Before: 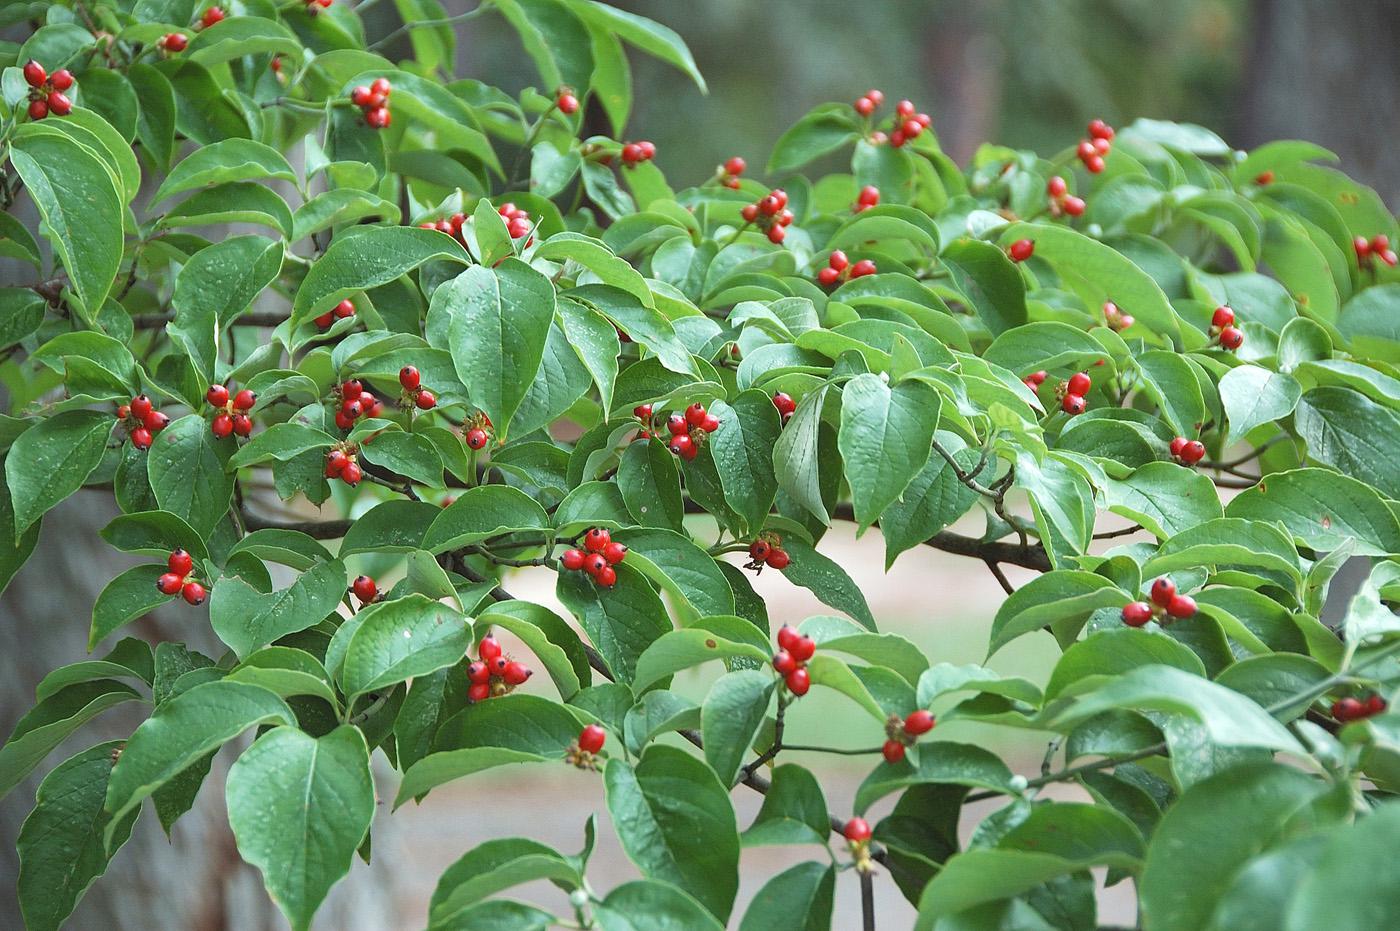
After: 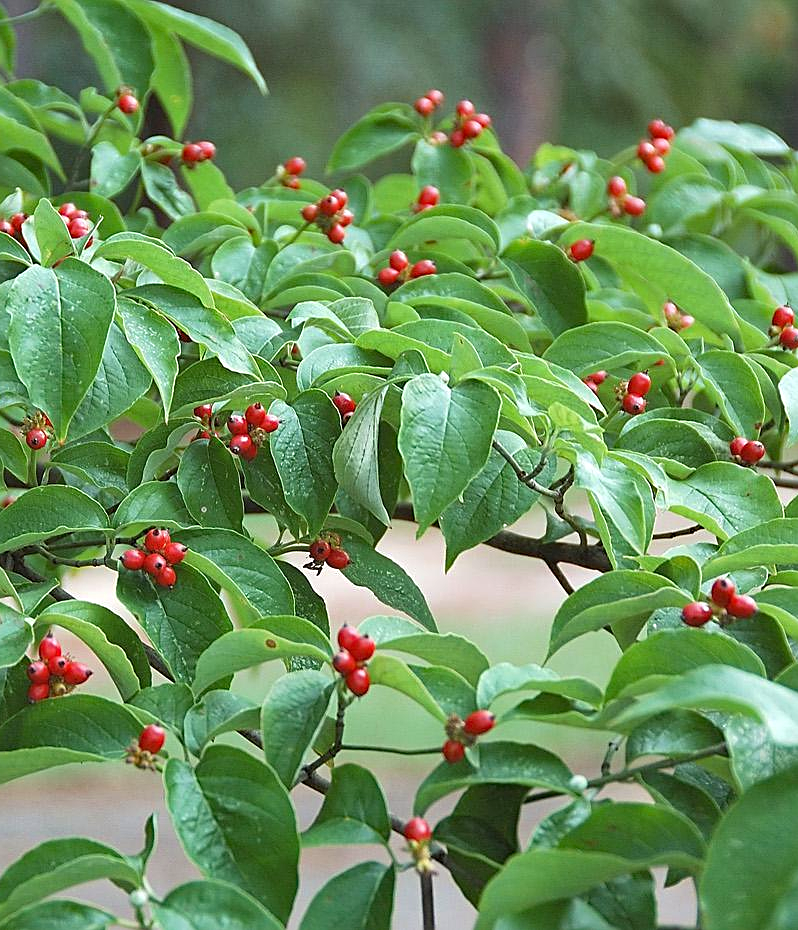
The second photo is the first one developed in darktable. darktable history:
haze removal: compatibility mode true, adaptive false
crop: left 31.43%, top 0.016%, right 11.533%
sharpen: on, module defaults
